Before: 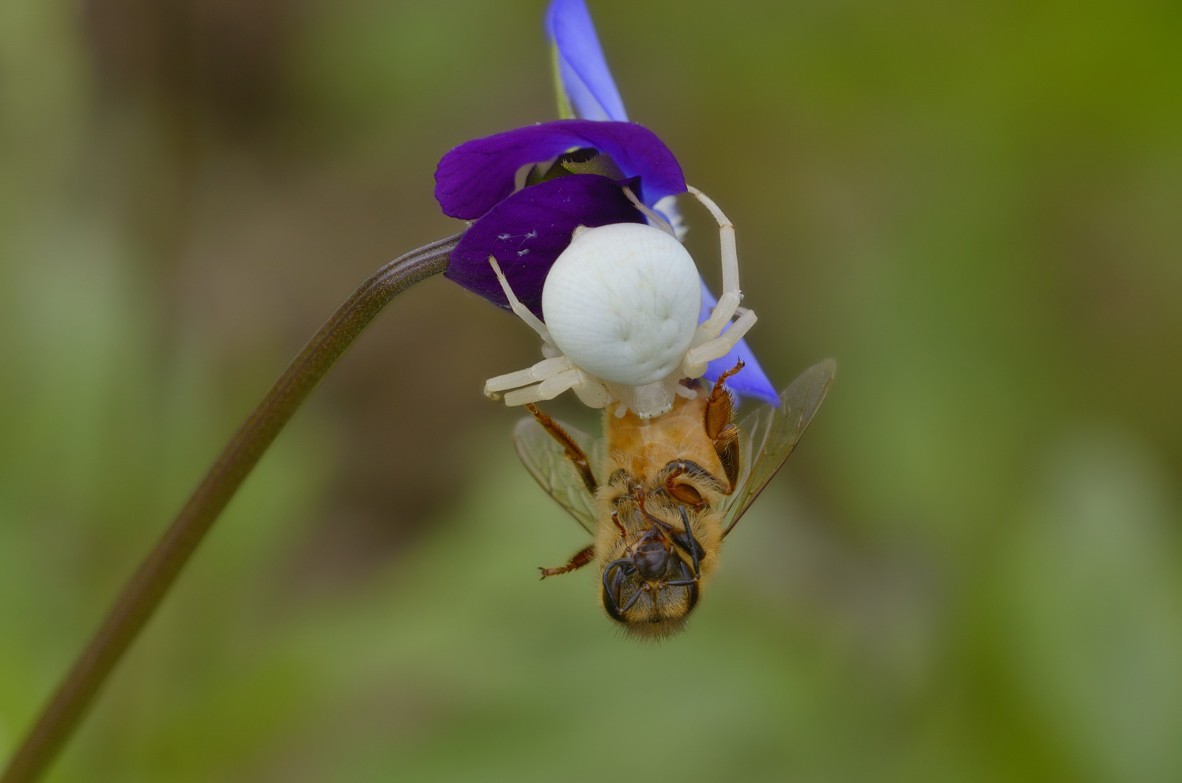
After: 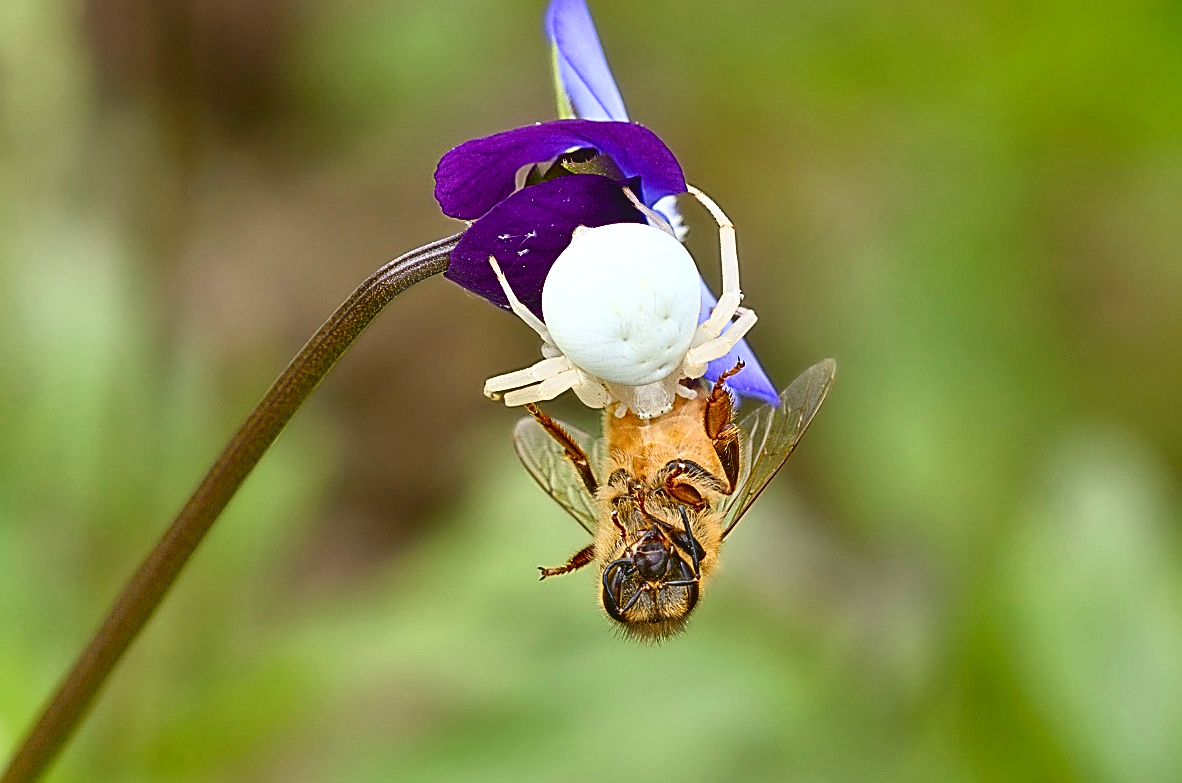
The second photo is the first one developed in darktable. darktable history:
sharpen: amount 1.866
tone curve: curves: ch0 [(0, 0.058) (0.198, 0.188) (0.512, 0.582) (0.625, 0.754) (0.81, 0.934) (1, 1)], color space Lab, independent channels, preserve colors none
local contrast: highlights 103%, shadows 98%, detail 120%, midtone range 0.2
exposure: black level correction 0.001, exposure 0.498 EV, compensate highlight preservation false
